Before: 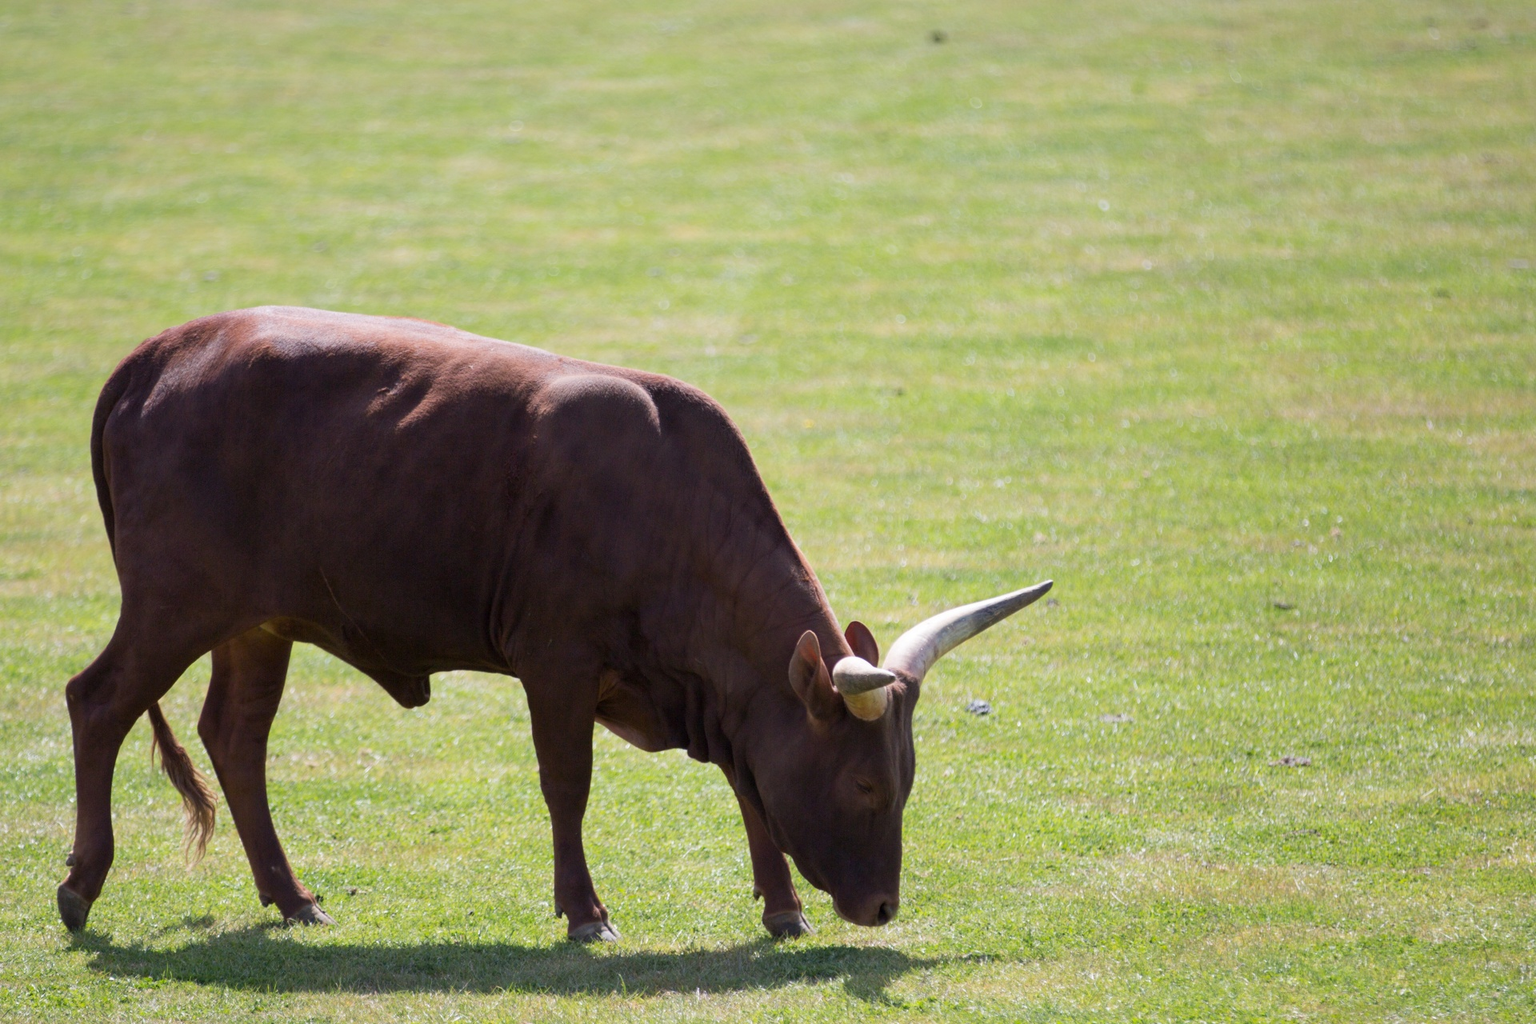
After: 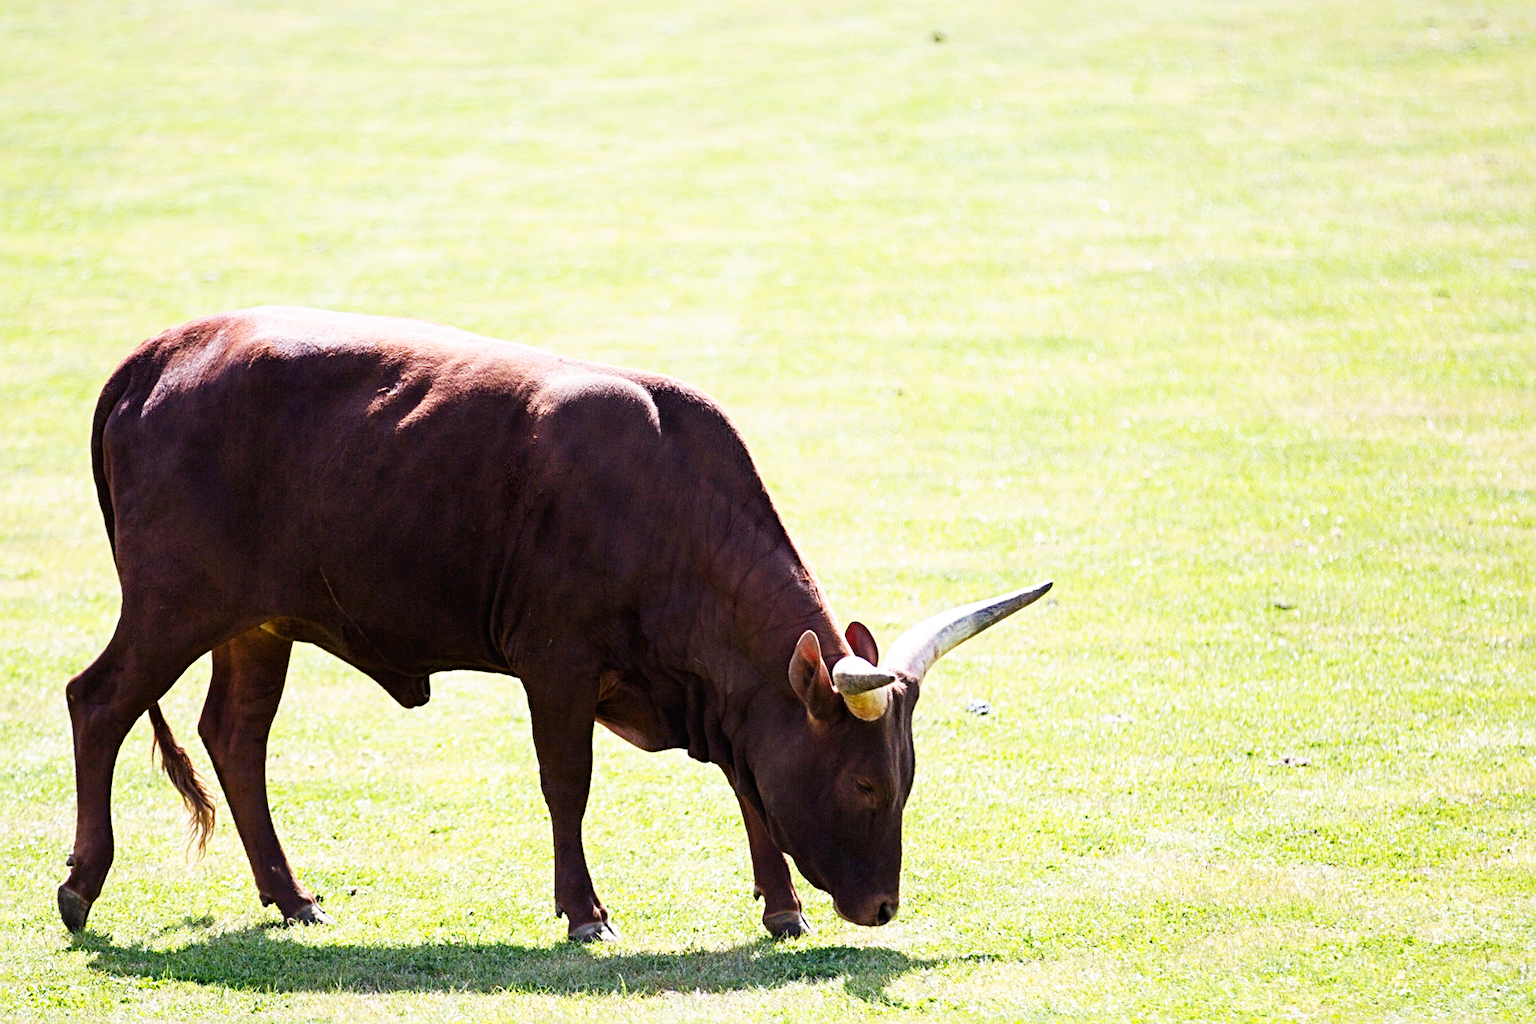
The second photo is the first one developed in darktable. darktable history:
sharpen: radius 4
base curve: curves: ch0 [(0, 0) (0.007, 0.004) (0.027, 0.03) (0.046, 0.07) (0.207, 0.54) (0.442, 0.872) (0.673, 0.972) (1, 1)], preserve colors none
